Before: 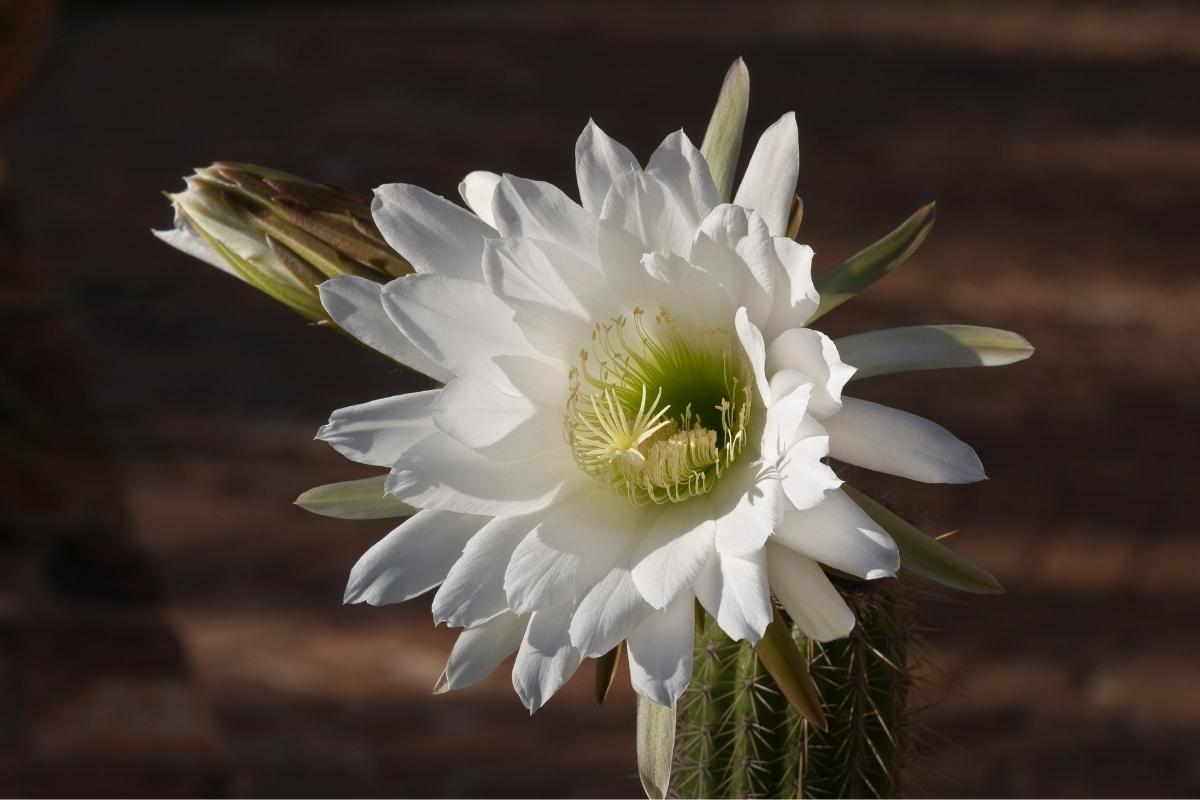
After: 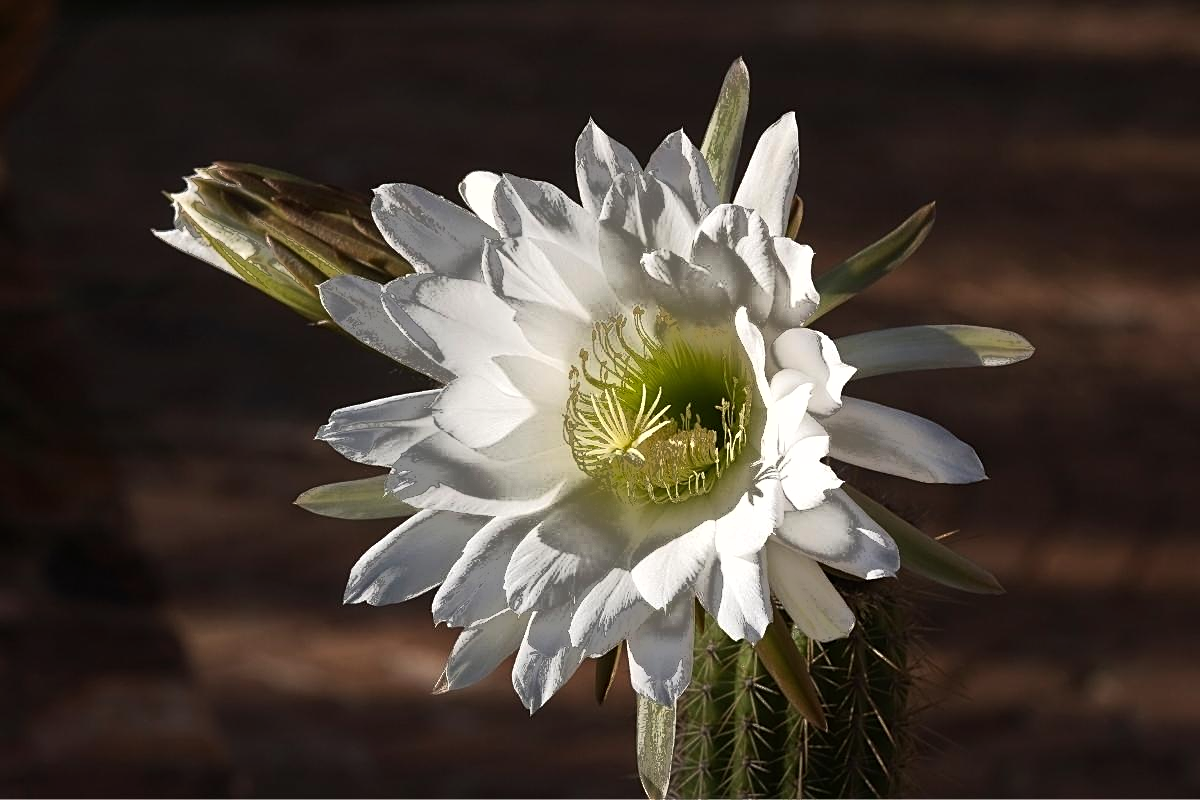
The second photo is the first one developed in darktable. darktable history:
tone equalizer: -8 EV -0.417 EV, -7 EV -0.389 EV, -6 EV -0.333 EV, -5 EV -0.222 EV, -3 EV 0.222 EV, -2 EV 0.333 EV, -1 EV 0.389 EV, +0 EV 0.417 EV, edges refinement/feathering 500, mask exposure compensation -1.57 EV, preserve details no
fill light: exposure -0.73 EV, center 0.69, width 2.2
sharpen: on, module defaults
